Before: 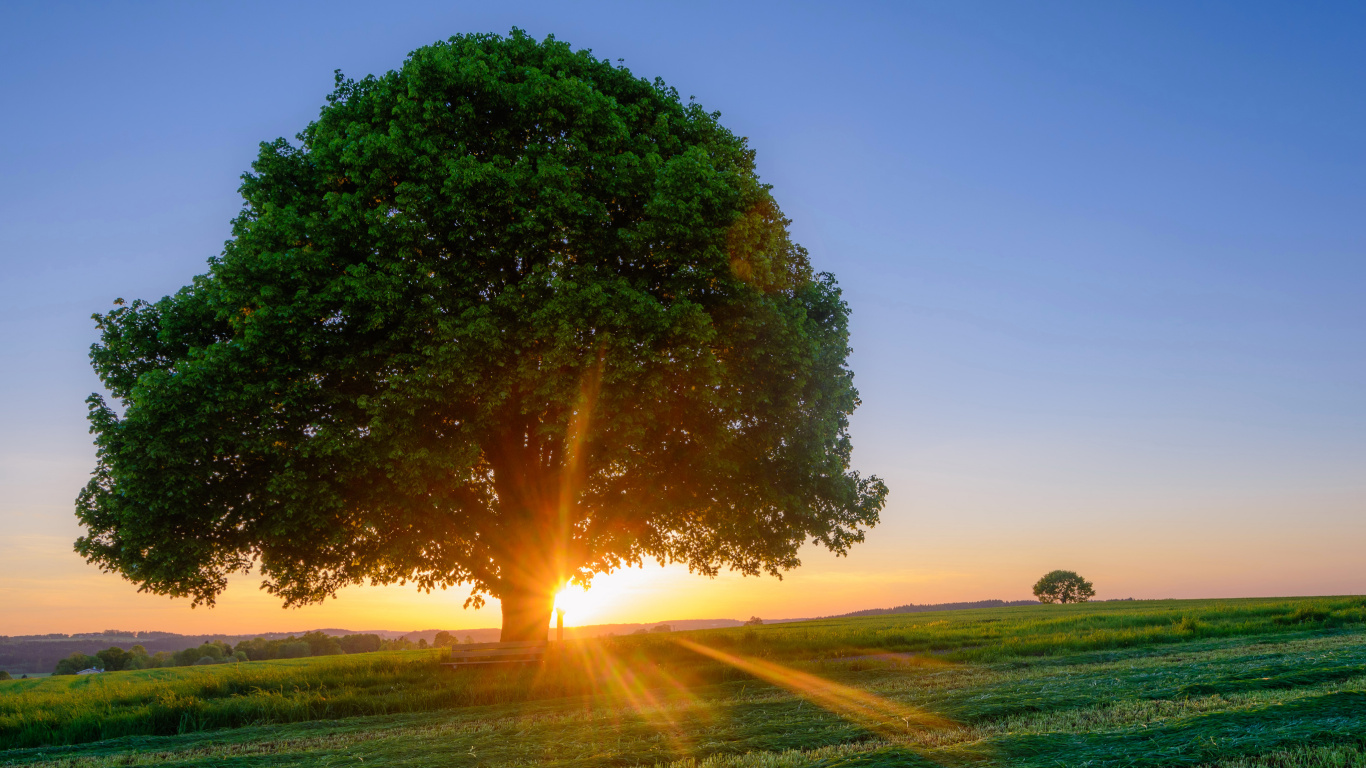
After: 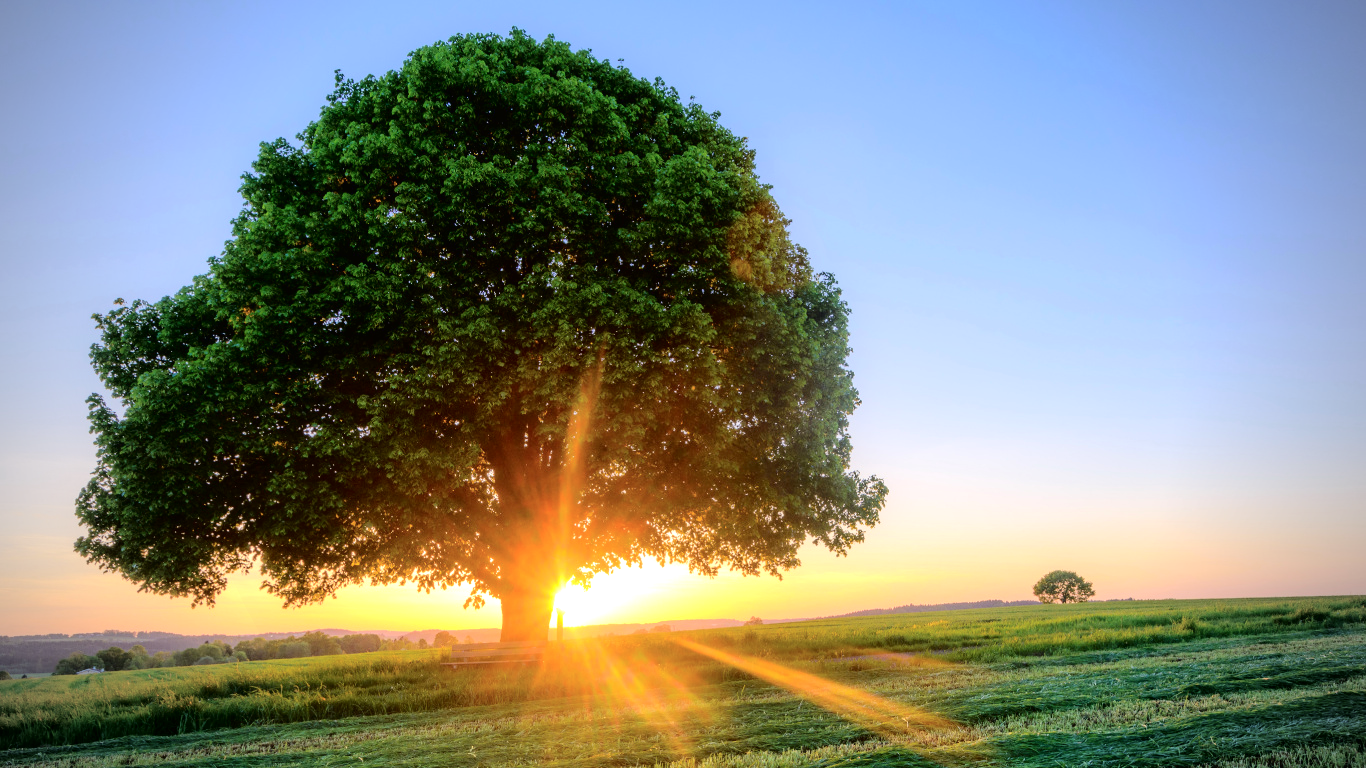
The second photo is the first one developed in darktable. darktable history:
tone curve: curves: ch0 [(0, 0) (0.003, 0.009) (0.011, 0.009) (0.025, 0.01) (0.044, 0.02) (0.069, 0.032) (0.1, 0.048) (0.136, 0.092) (0.177, 0.153) (0.224, 0.217) (0.277, 0.306) (0.335, 0.402) (0.399, 0.488) (0.468, 0.574) (0.543, 0.648) (0.623, 0.716) (0.709, 0.783) (0.801, 0.851) (0.898, 0.92) (1, 1)], color space Lab, independent channels, preserve colors none
vignetting: fall-off start 71.91%, unbound false
exposure: exposure 0.605 EV, compensate highlight preservation false
